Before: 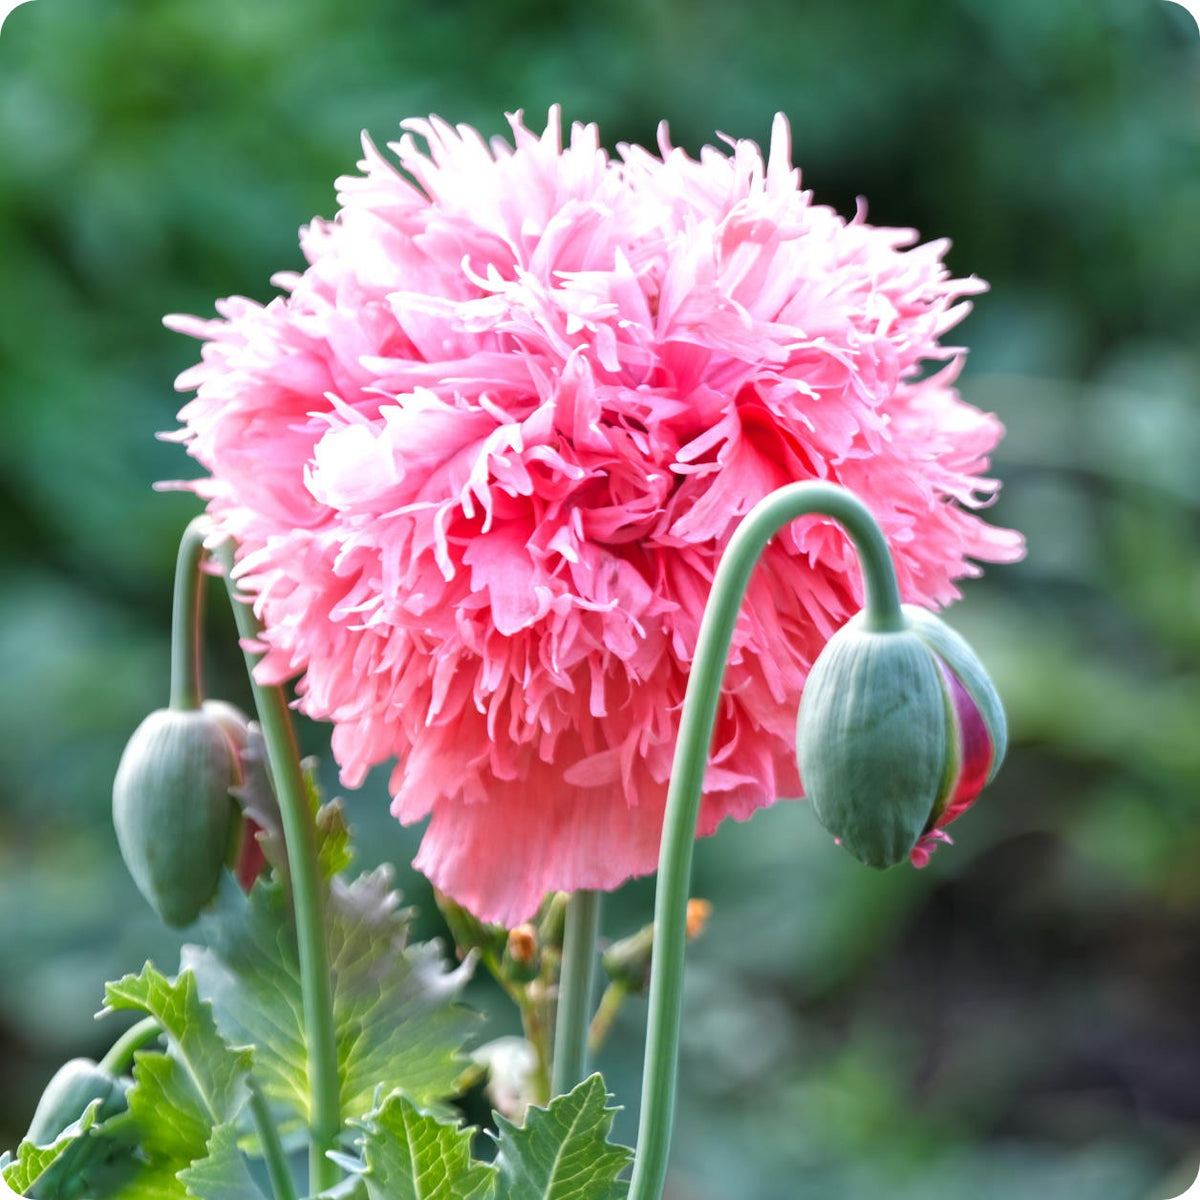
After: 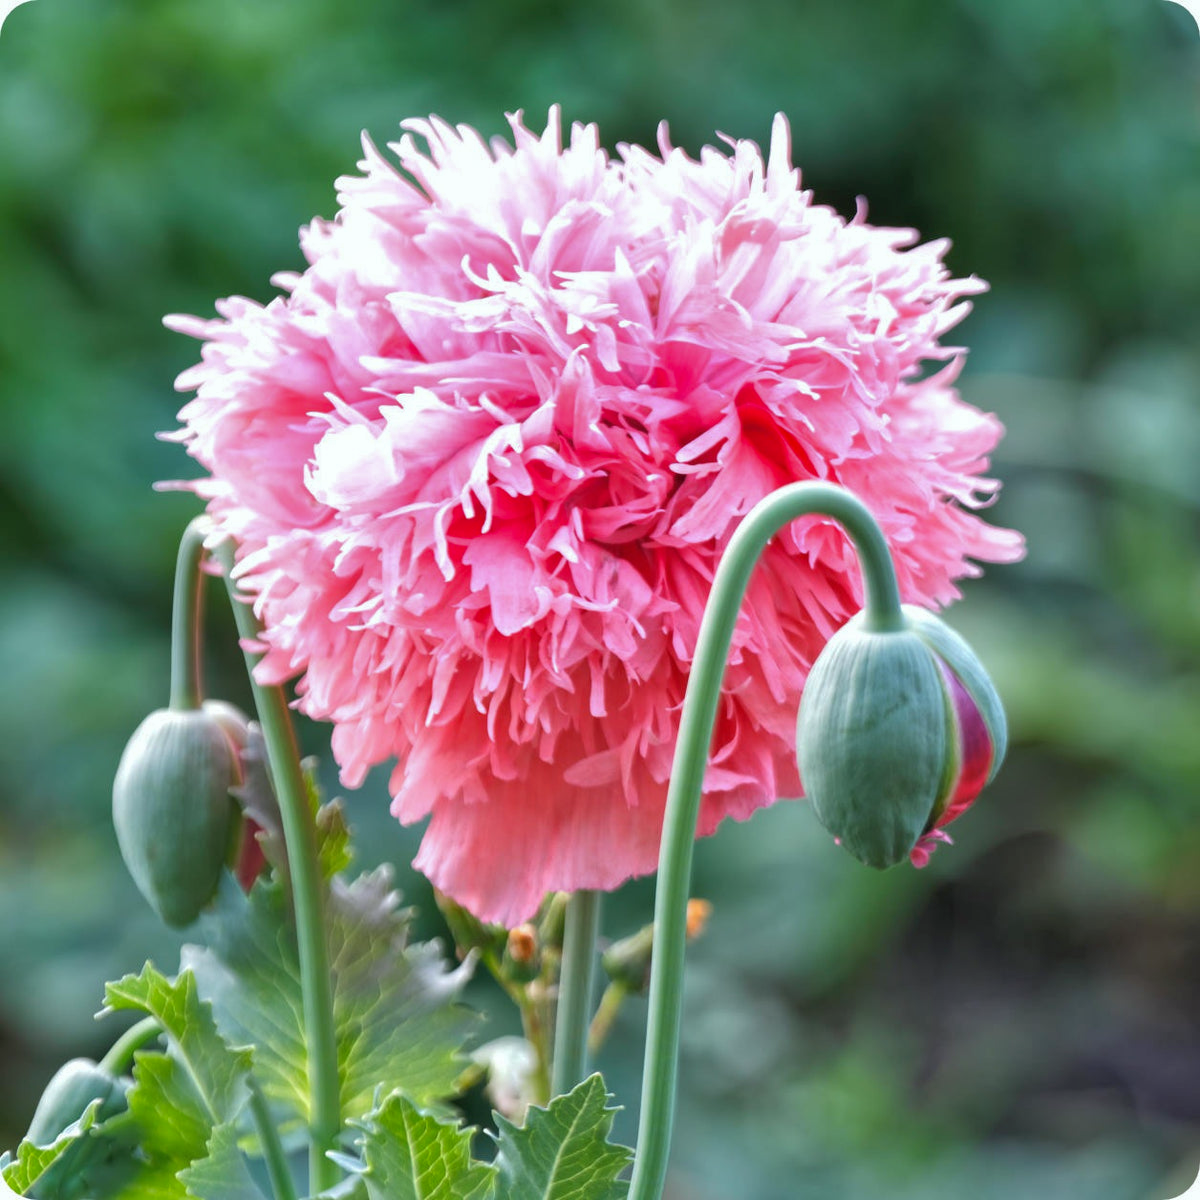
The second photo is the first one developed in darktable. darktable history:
shadows and highlights: on, module defaults
white balance: red 0.978, blue 0.999
